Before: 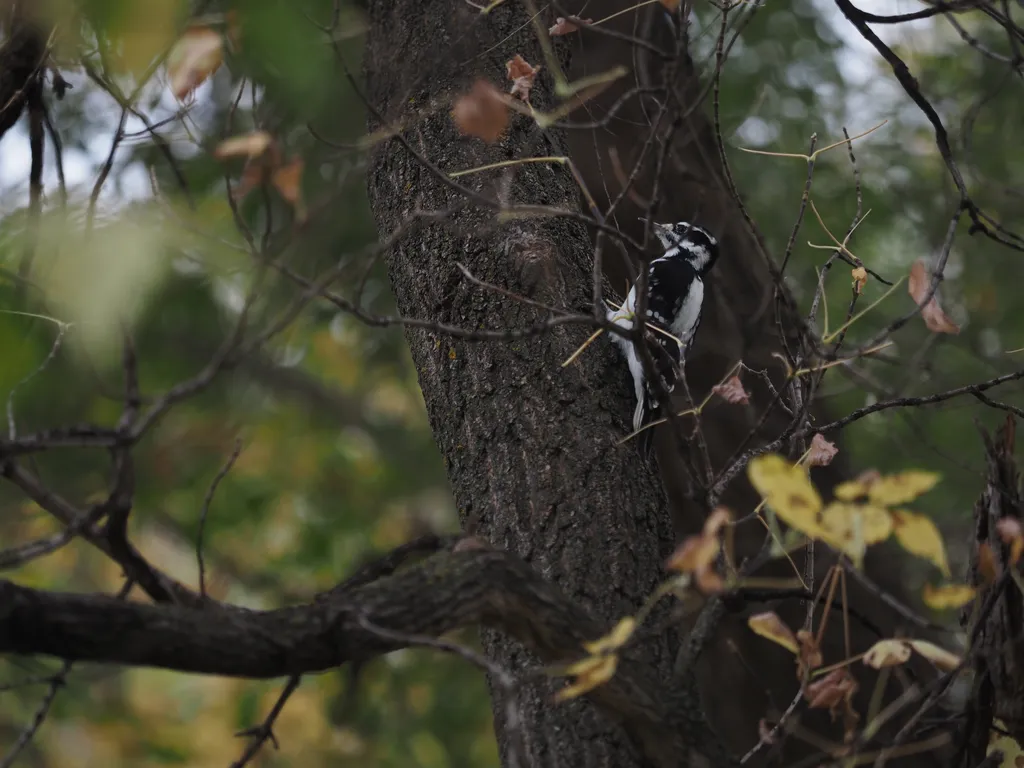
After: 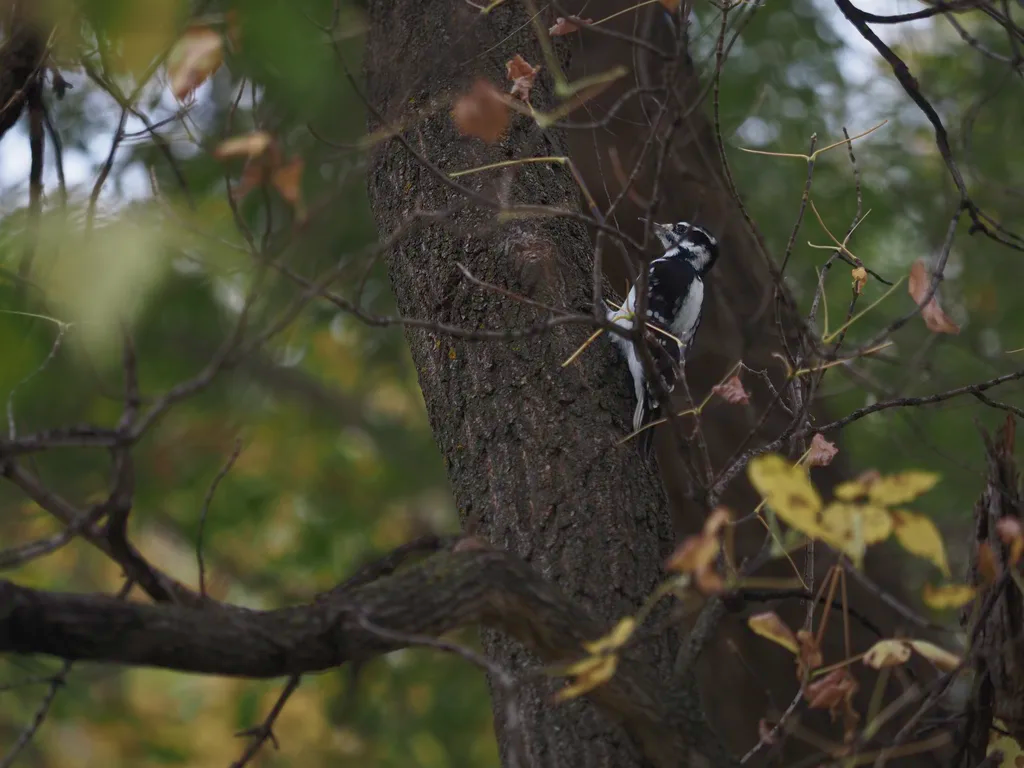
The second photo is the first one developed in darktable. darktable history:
tone curve: curves: ch0 [(0, 0) (0.003, 0.013) (0.011, 0.02) (0.025, 0.037) (0.044, 0.068) (0.069, 0.108) (0.1, 0.138) (0.136, 0.168) (0.177, 0.203) (0.224, 0.241) (0.277, 0.281) (0.335, 0.328) (0.399, 0.382) (0.468, 0.448) (0.543, 0.519) (0.623, 0.603) (0.709, 0.705) (0.801, 0.808) (0.898, 0.903) (1, 1)], color space Lab, linked channels, preserve colors none
velvia: on, module defaults
